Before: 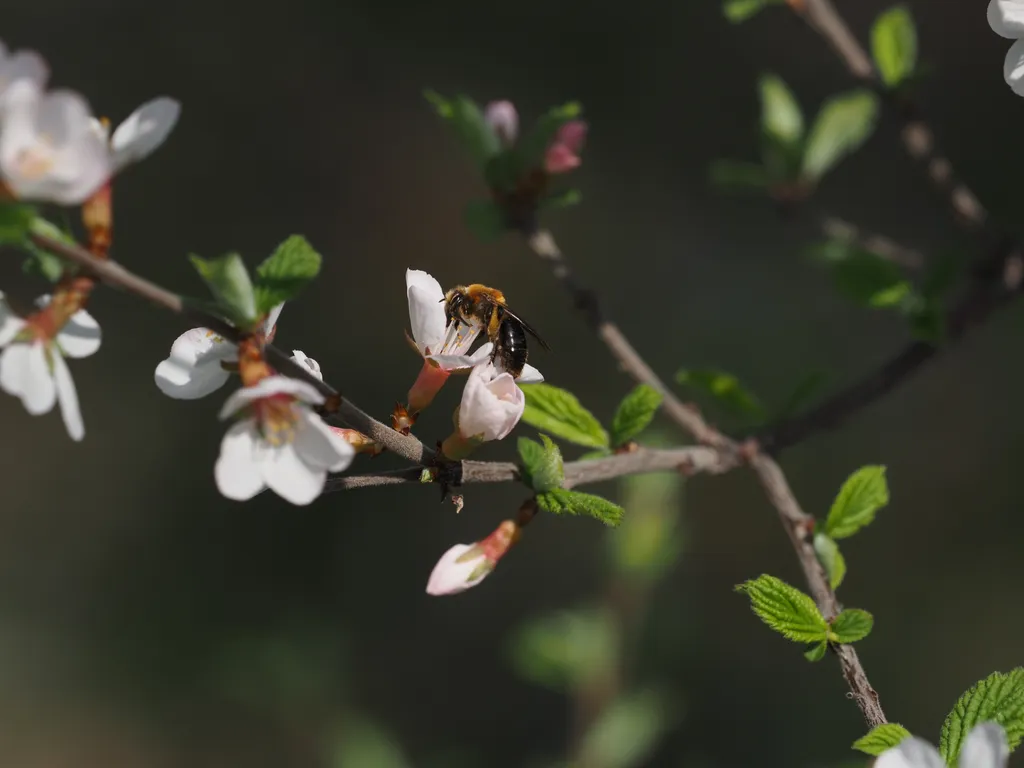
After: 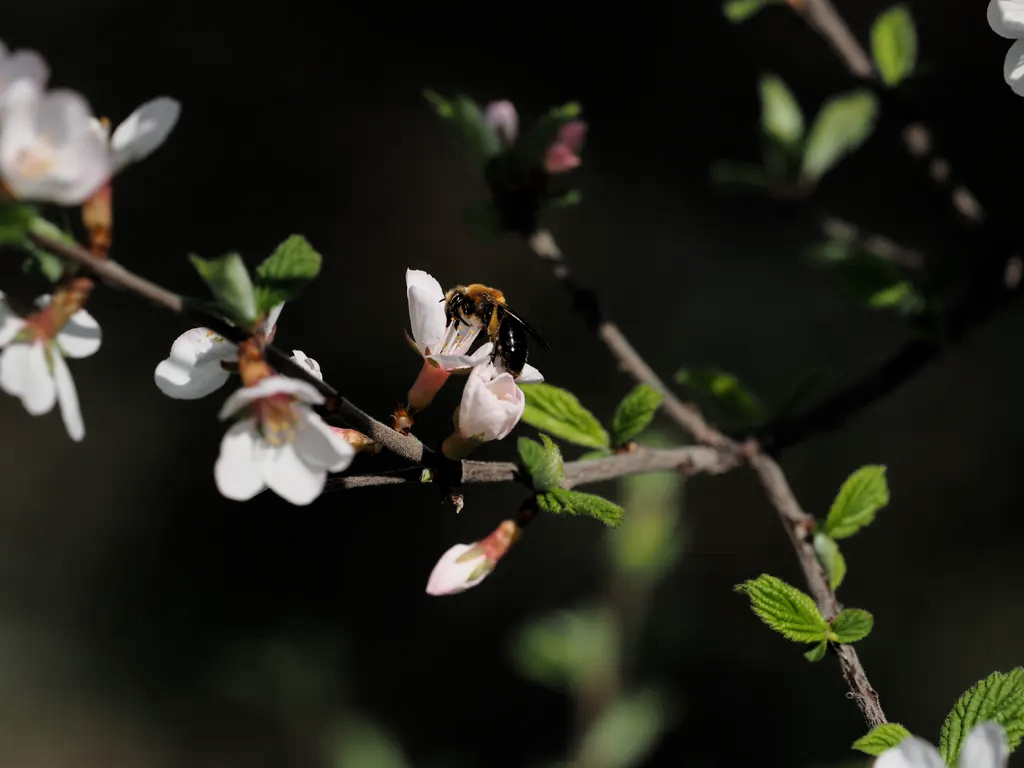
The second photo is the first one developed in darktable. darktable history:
filmic rgb: black relative exposure -4.9 EV, white relative exposure 2.82 EV, hardness 3.7, color science v6 (2022)
